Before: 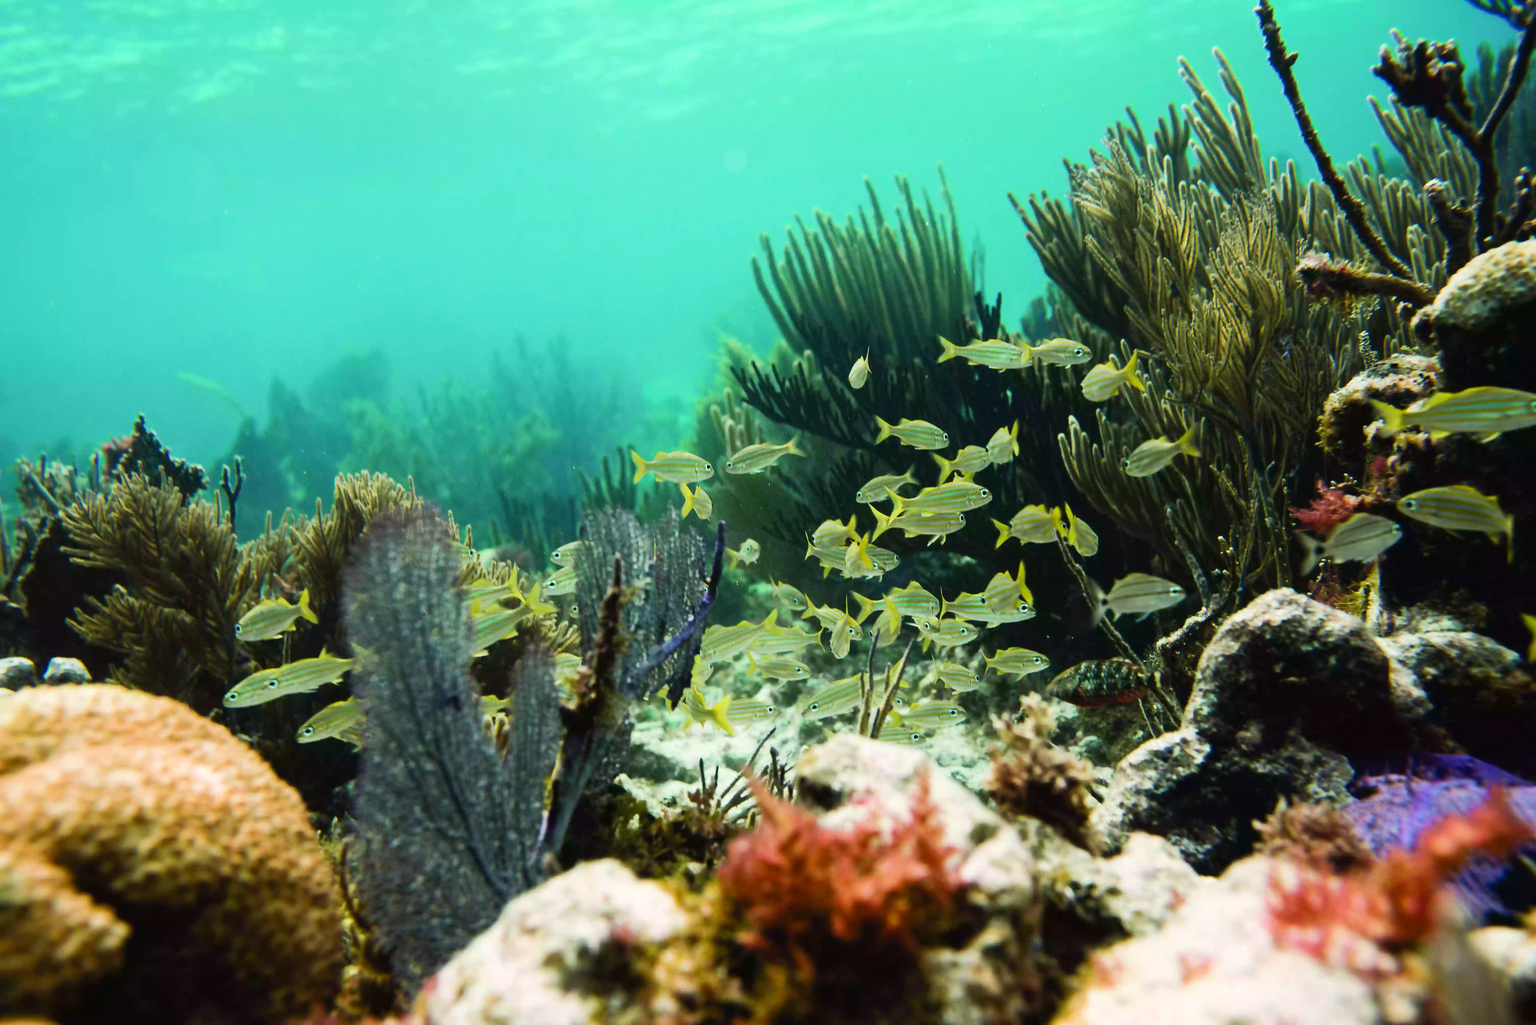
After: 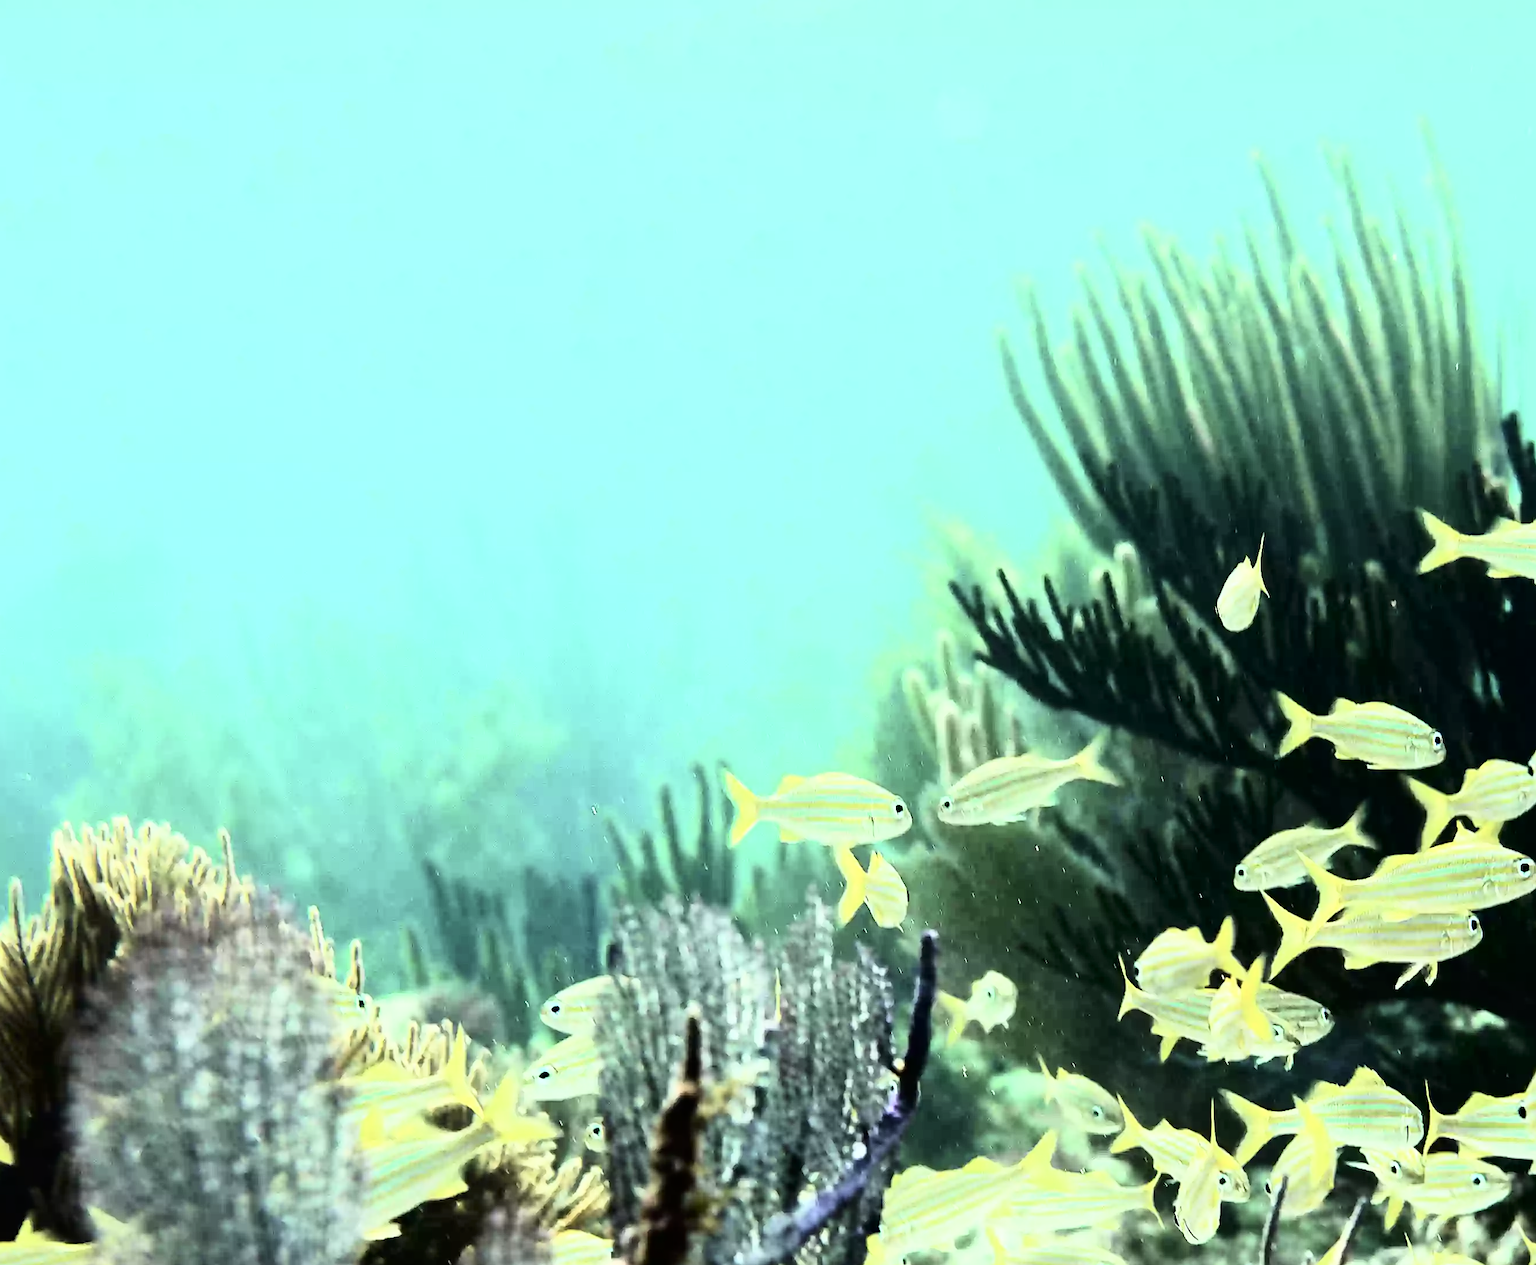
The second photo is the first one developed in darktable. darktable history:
sharpen: radius 1.837, amount 0.41, threshold 1.253
crop: left 20.324%, top 10.791%, right 35.573%, bottom 34.756%
base curve: curves: ch0 [(0, 0) (0.012, 0.01) (0.073, 0.168) (0.31, 0.711) (0.645, 0.957) (1, 1)]
contrast brightness saturation: contrast 0.246, saturation -0.309
exposure: black level correction 0.001, compensate highlight preservation false
